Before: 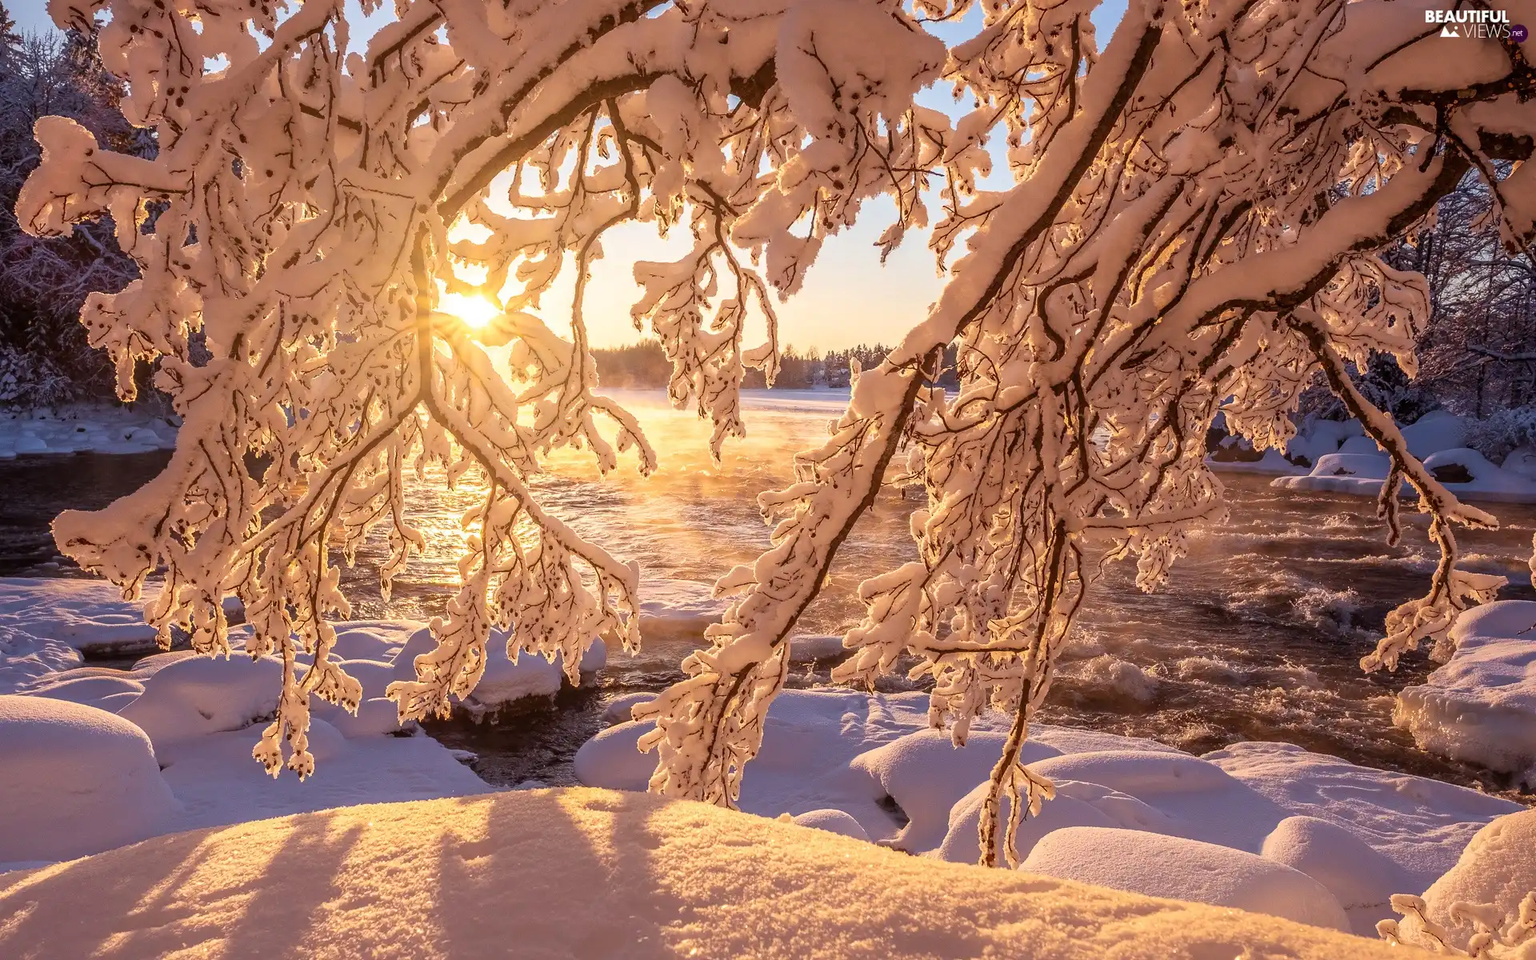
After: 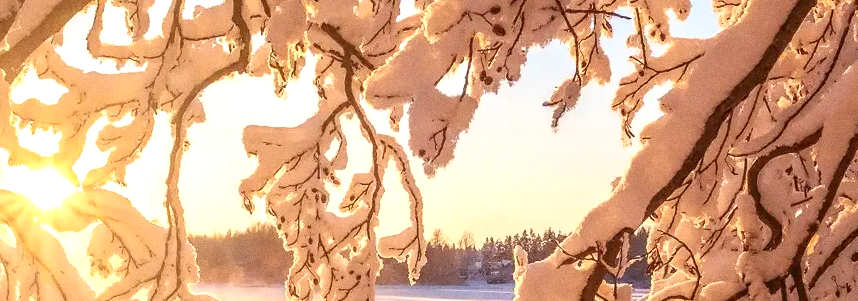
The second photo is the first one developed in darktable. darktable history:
crop: left 28.64%, top 16.832%, right 26.637%, bottom 58.055%
exposure: exposure 0.3 EV, compensate highlight preservation false
grain: coarseness 0.47 ISO
